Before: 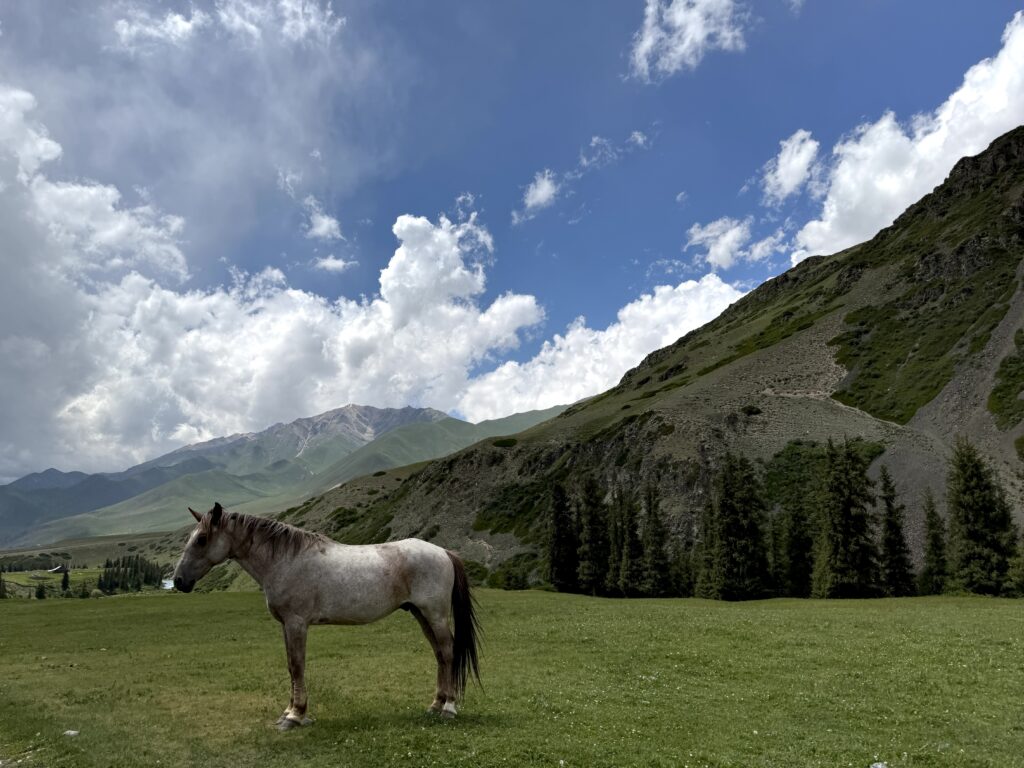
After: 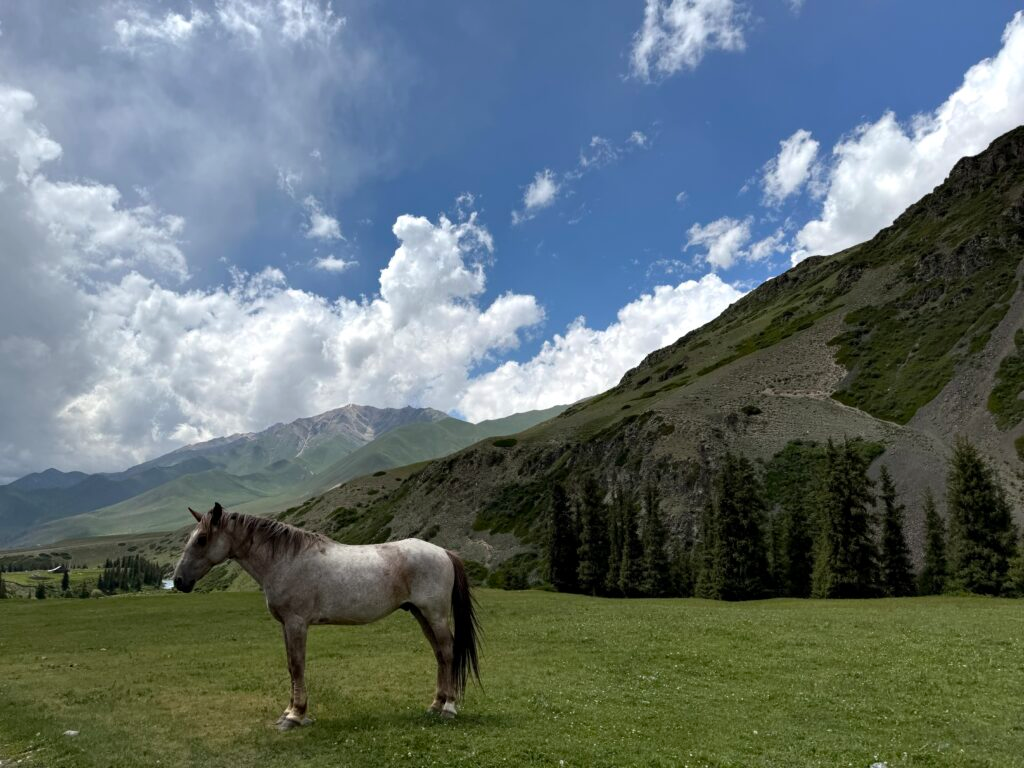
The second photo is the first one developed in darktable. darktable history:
base curve: curves: ch0 [(0, 0) (0.472, 0.455) (1, 1)], preserve colors none
color zones: curves: ch1 [(0, 0.469) (0.001, 0.469) (0.12, 0.446) (0.248, 0.469) (0.5, 0.5) (0.748, 0.5) (0.999, 0.469) (1, 0.469)]
